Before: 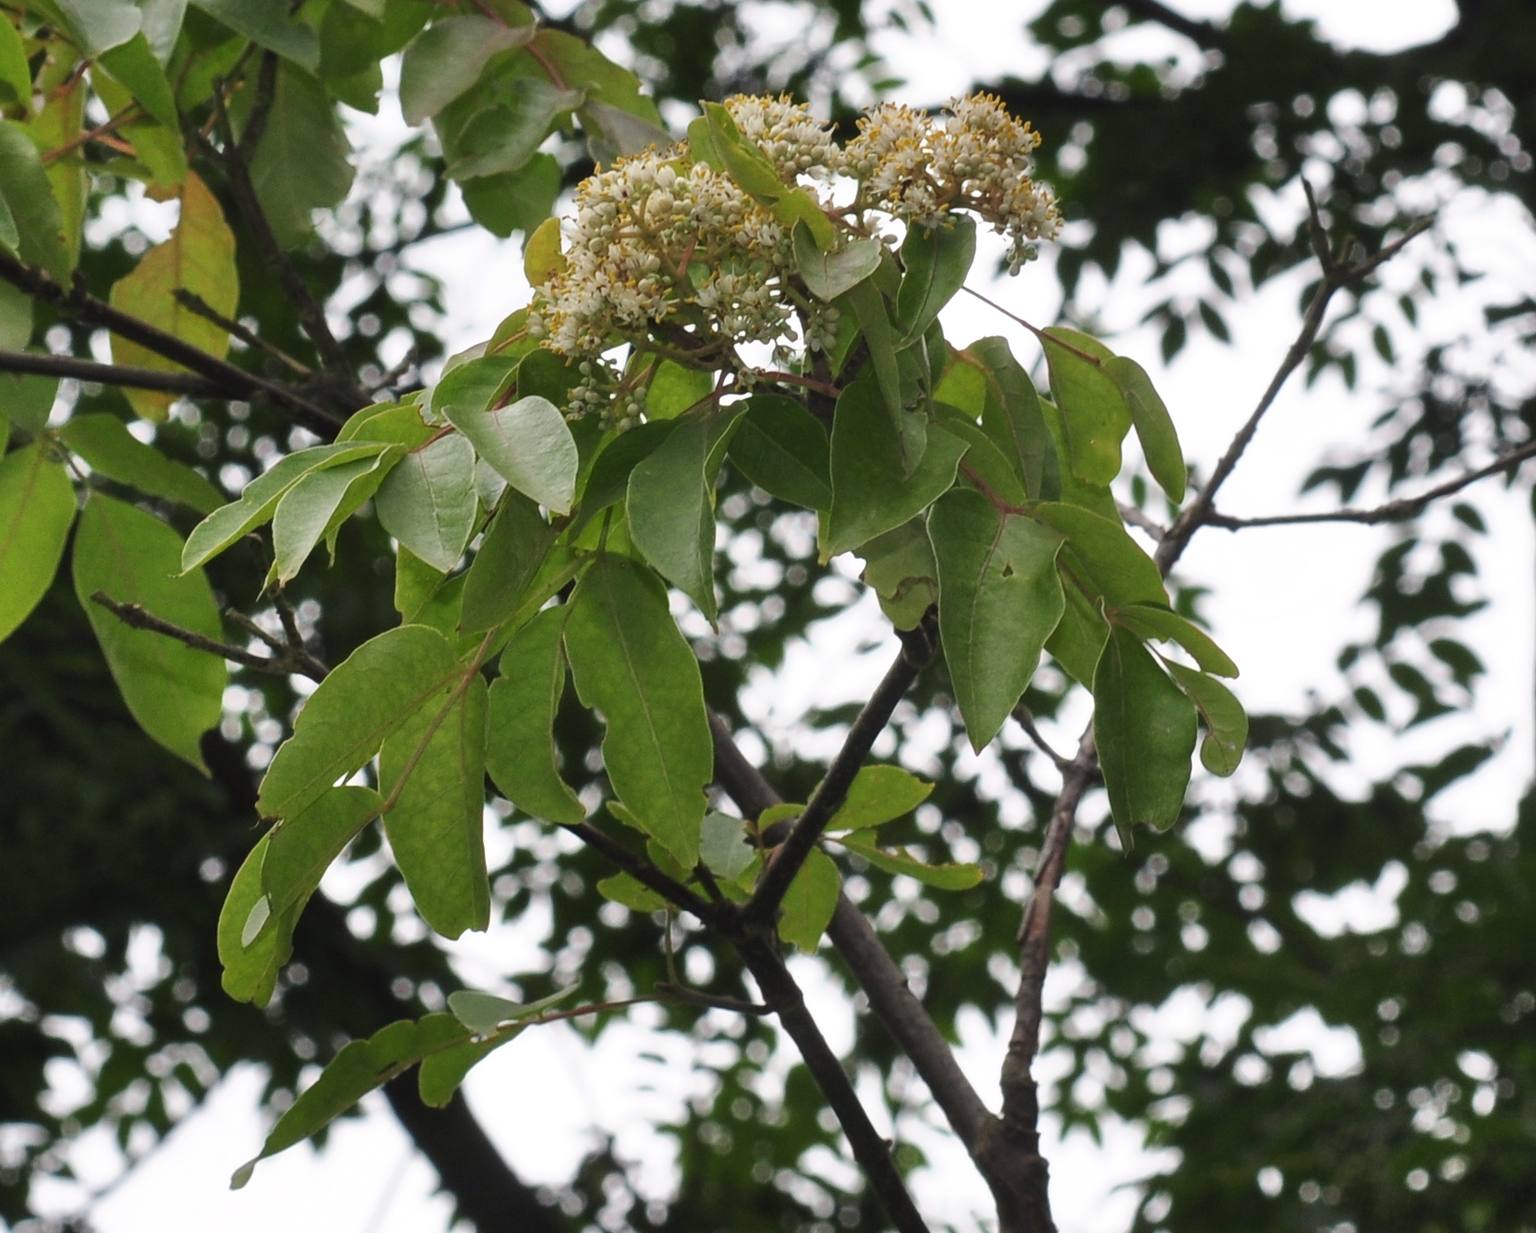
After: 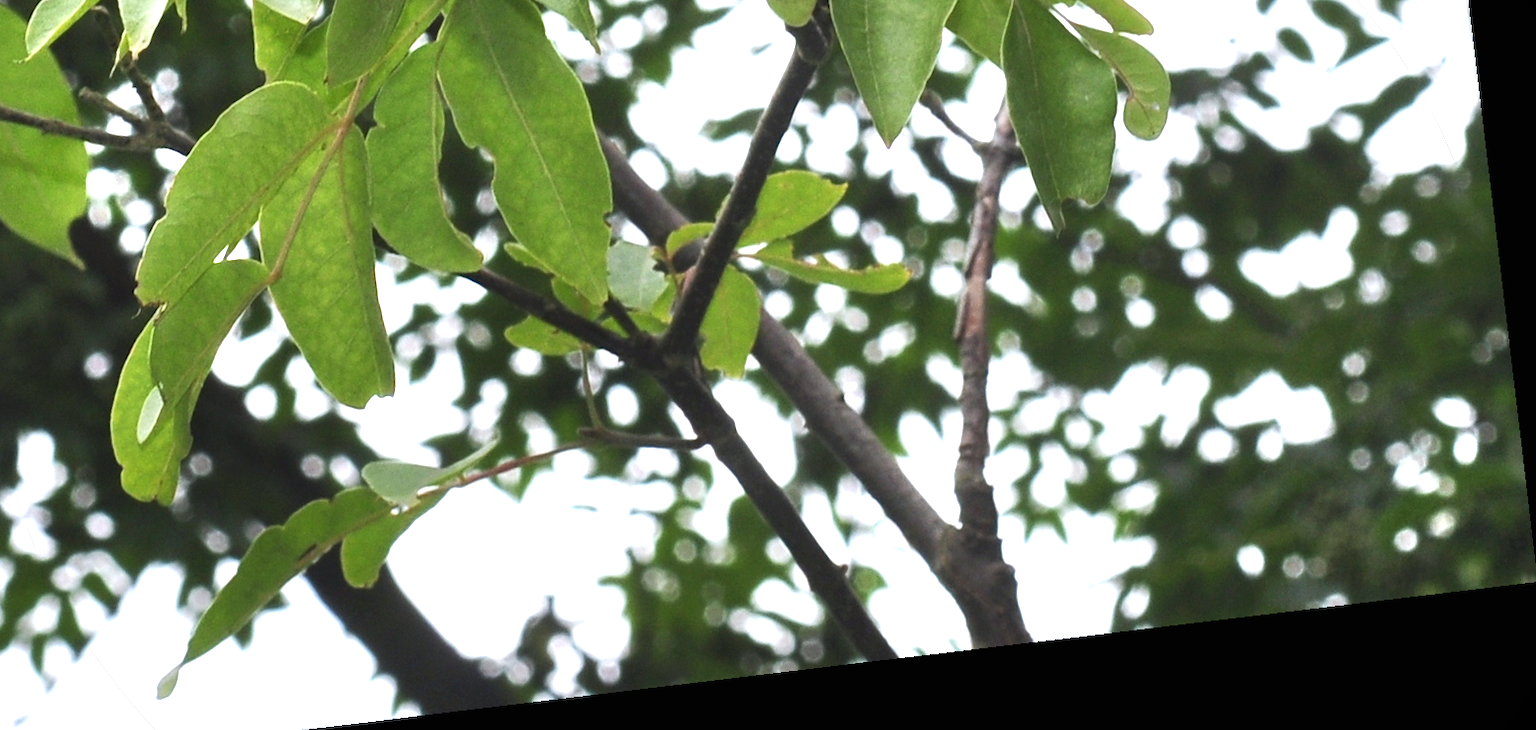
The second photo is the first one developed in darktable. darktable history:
white balance: red 0.974, blue 1.044
rotate and perspective: rotation -6.83°, automatic cropping off
tone equalizer: on, module defaults
crop and rotate: left 13.306%, top 48.129%, bottom 2.928%
vignetting: fall-off start 97.23%, saturation -0.024, center (-0.033, -0.042), width/height ratio 1.179, unbound false
exposure: black level correction 0, exposure 1.2 EV, compensate highlight preservation false
